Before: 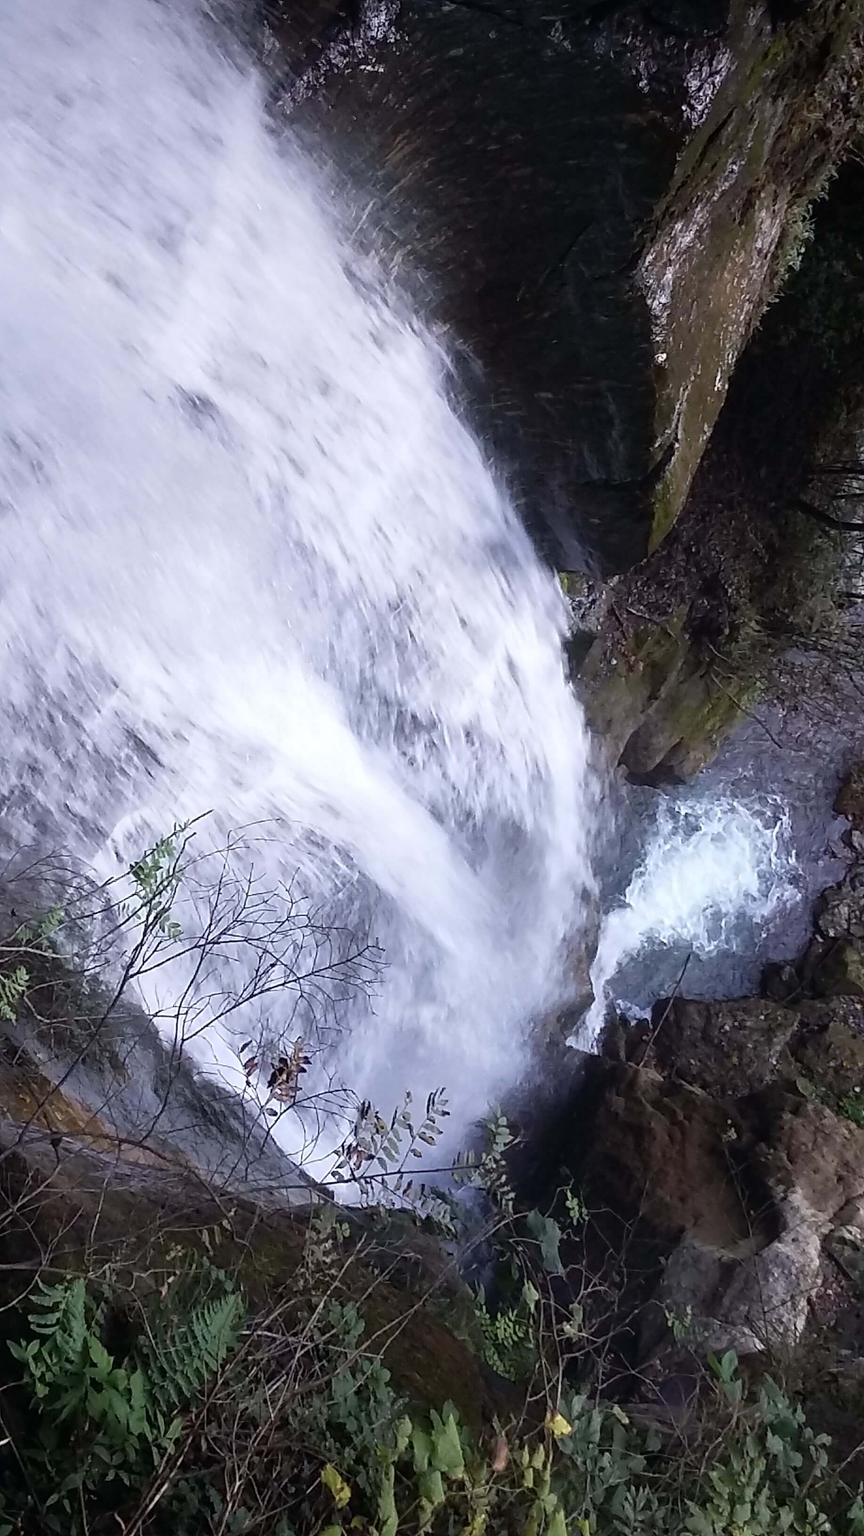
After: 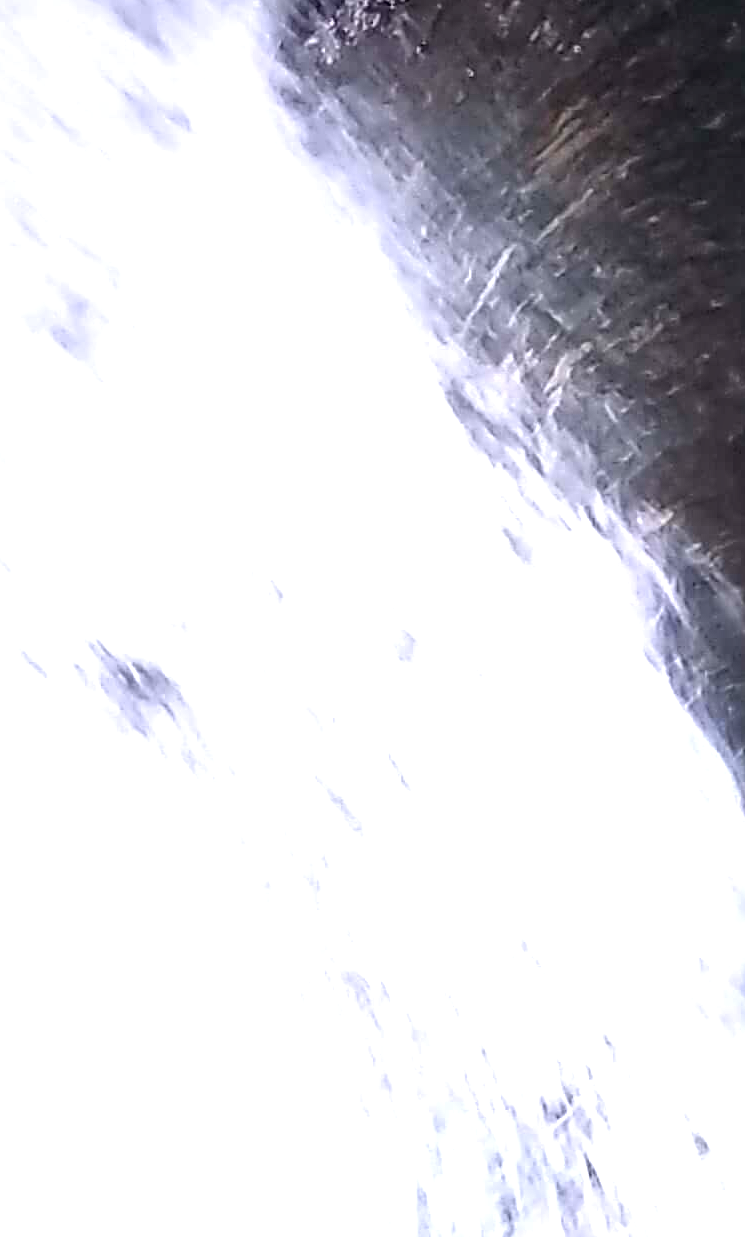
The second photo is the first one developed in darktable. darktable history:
crop: left 15.452%, top 5.459%, right 43.956%, bottom 56.62%
white balance: emerald 1
exposure: exposure 1 EV, compensate highlight preservation false
local contrast: detail 130%
